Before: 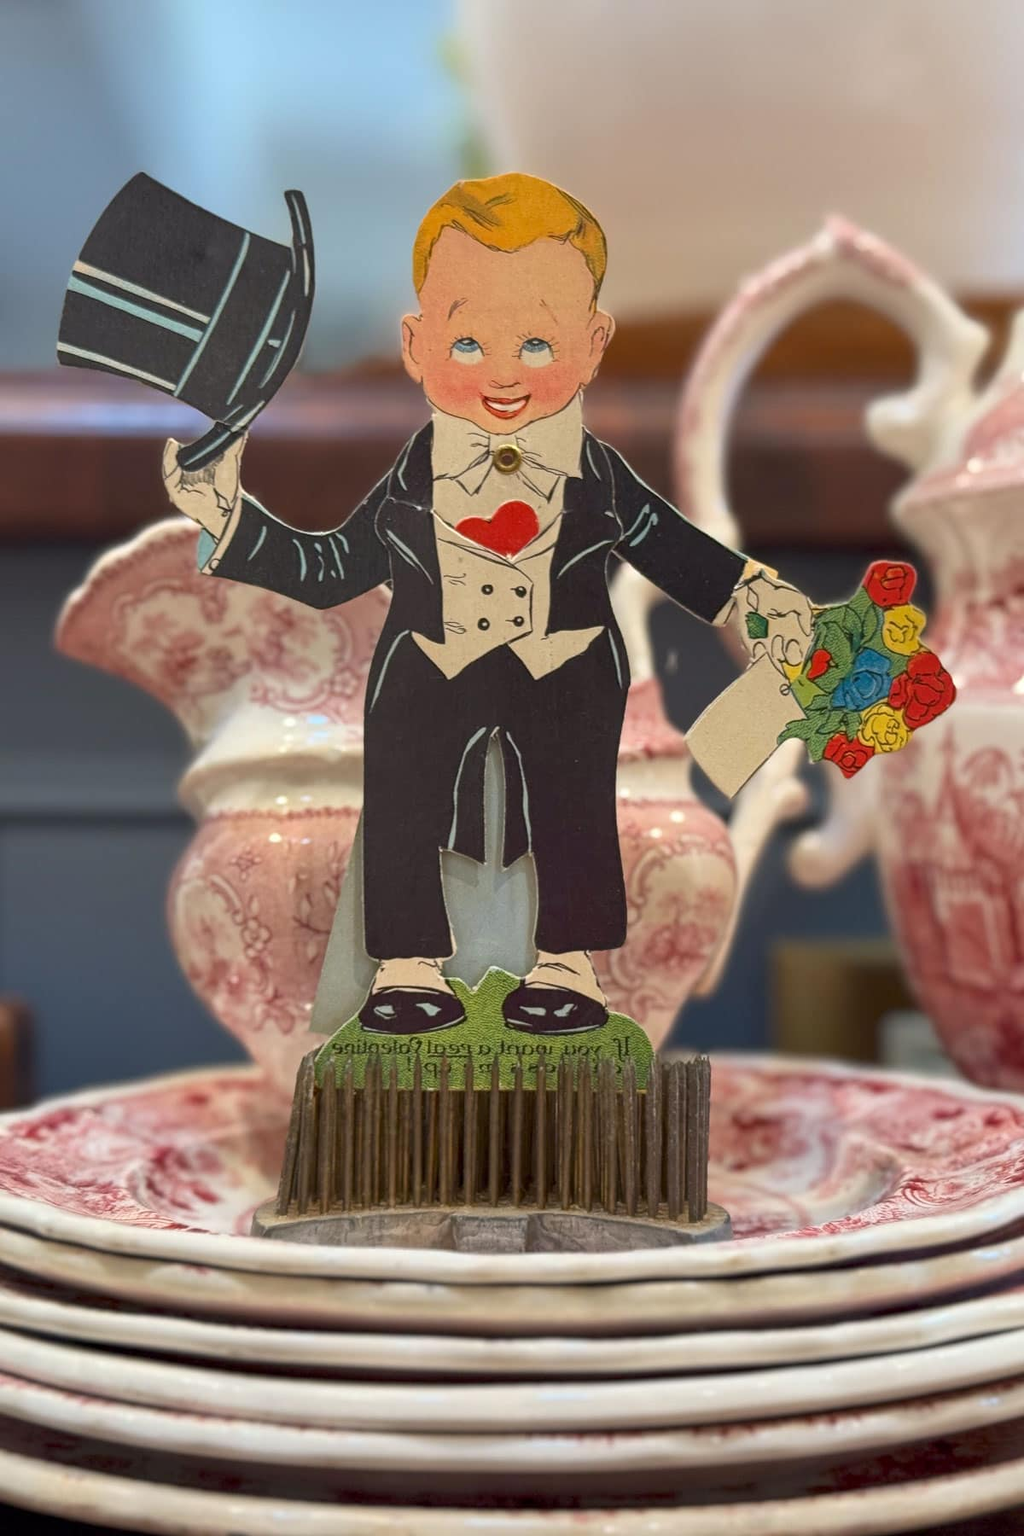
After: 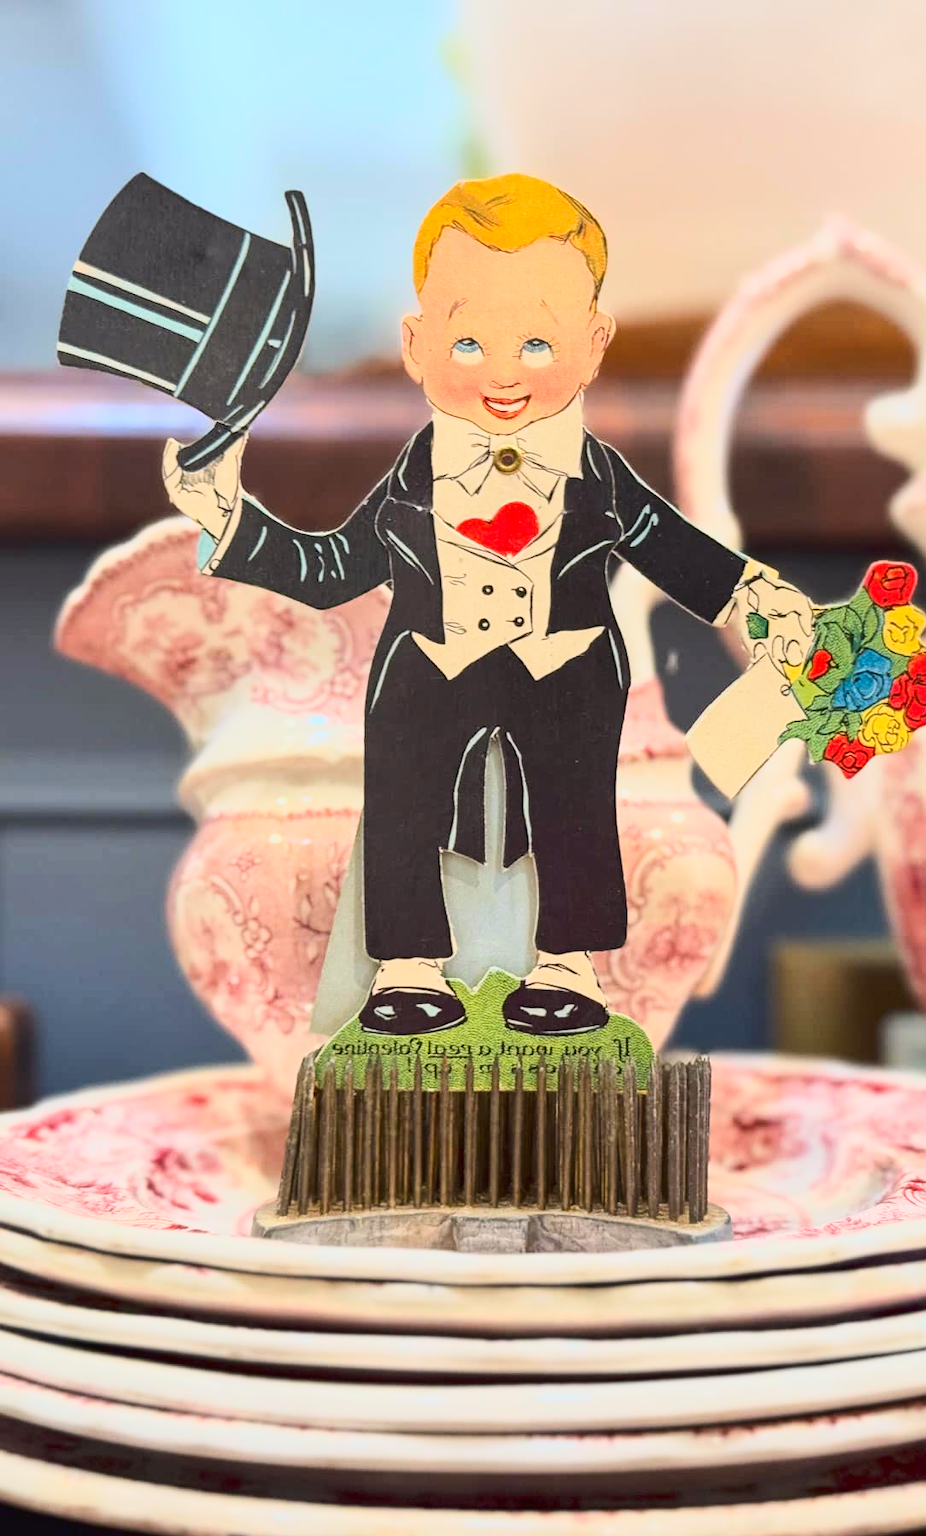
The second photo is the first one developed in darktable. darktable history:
tone curve: curves: ch0 [(0, 0.026) (0.146, 0.158) (0.272, 0.34) (0.434, 0.625) (0.676, 0.871) (0.994, 0.955)], color space Lab, linked channels, preserve colors none
crop: right 9.509%, bottom 0.031%
